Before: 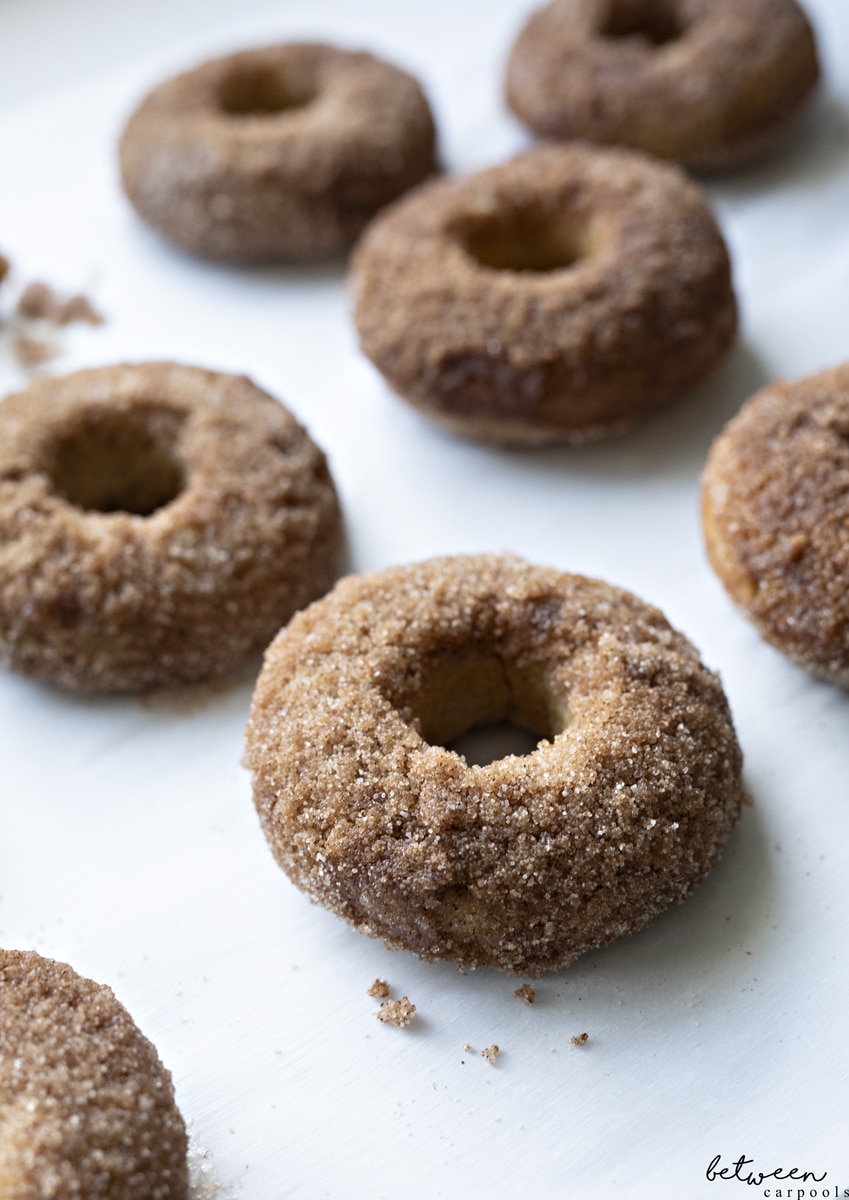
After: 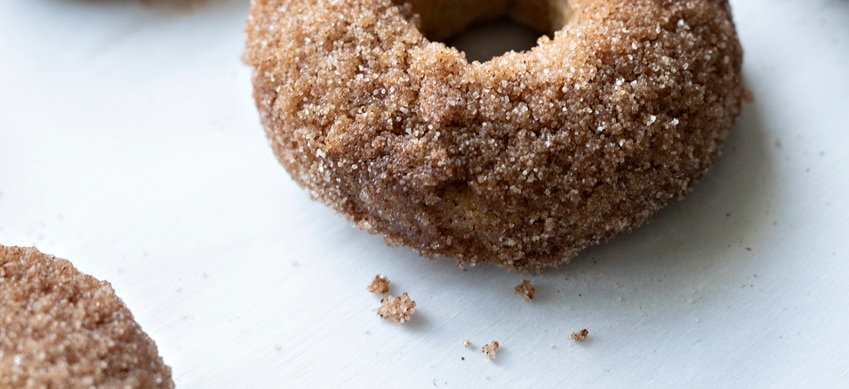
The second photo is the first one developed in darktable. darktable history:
crop and rotate: top 58.671%, bottom 8.909%
color correction: highlights b* 0.055, saturation 0.979
